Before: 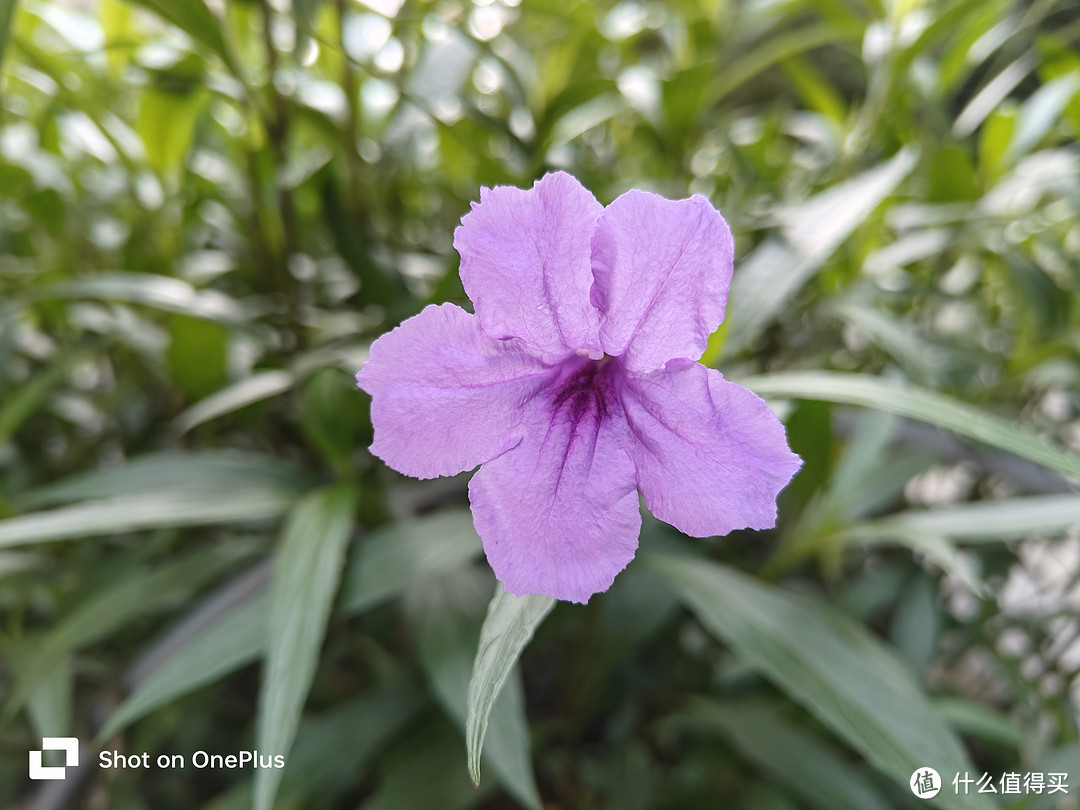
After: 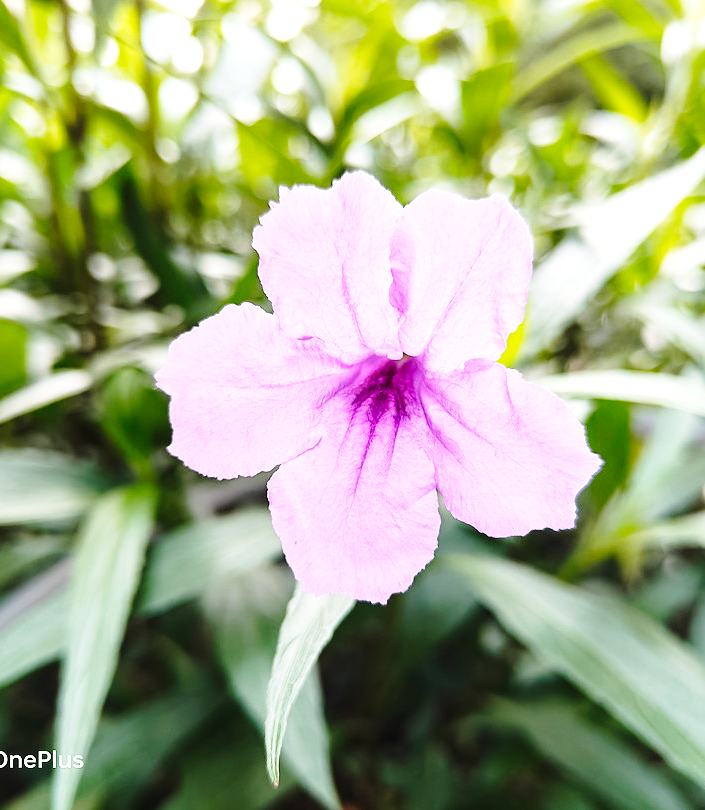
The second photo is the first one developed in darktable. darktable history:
crop and rotate: left 18.642%, right 16.009%
base curve: curves: ch0 [(0, 0) (0.028, 0.03) (0.121, 0.232) (0.46, 0.748) (0.859, 0.968) (1, 1)], preserve colors none
tone equalizer: -8 EV -0.711 EV, -7 EV -0.698 EV, -6 EV -0.621 EV, -5 EV -0.36 EV, -3 EV 0.381 EV, -2 EV 0.6 EV, -1 EV 0.681 EV, +0 EV 0.736 EV, mask exposure compensation -0.507 EV
